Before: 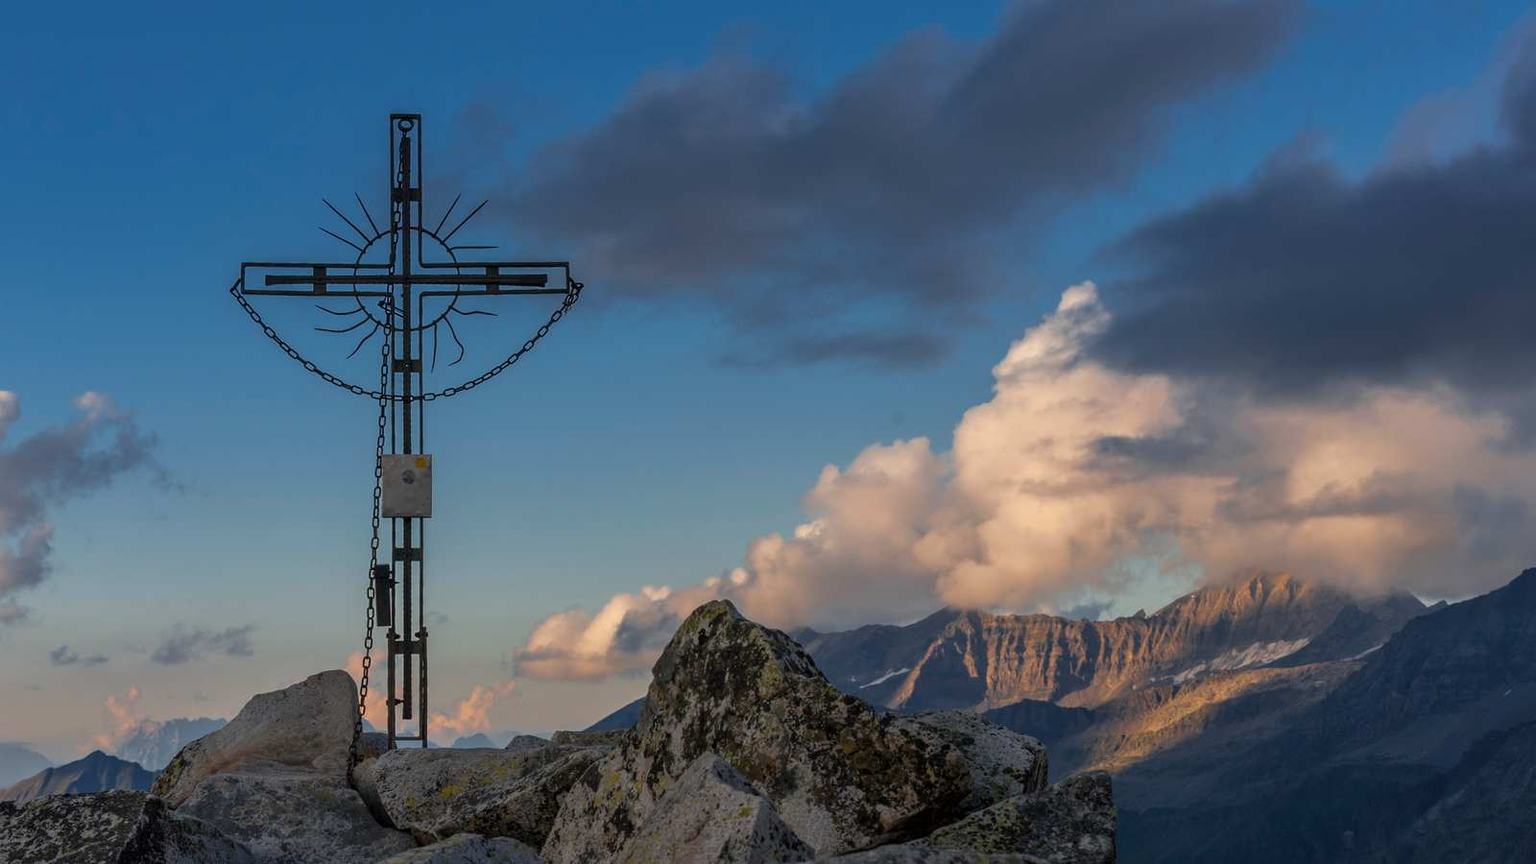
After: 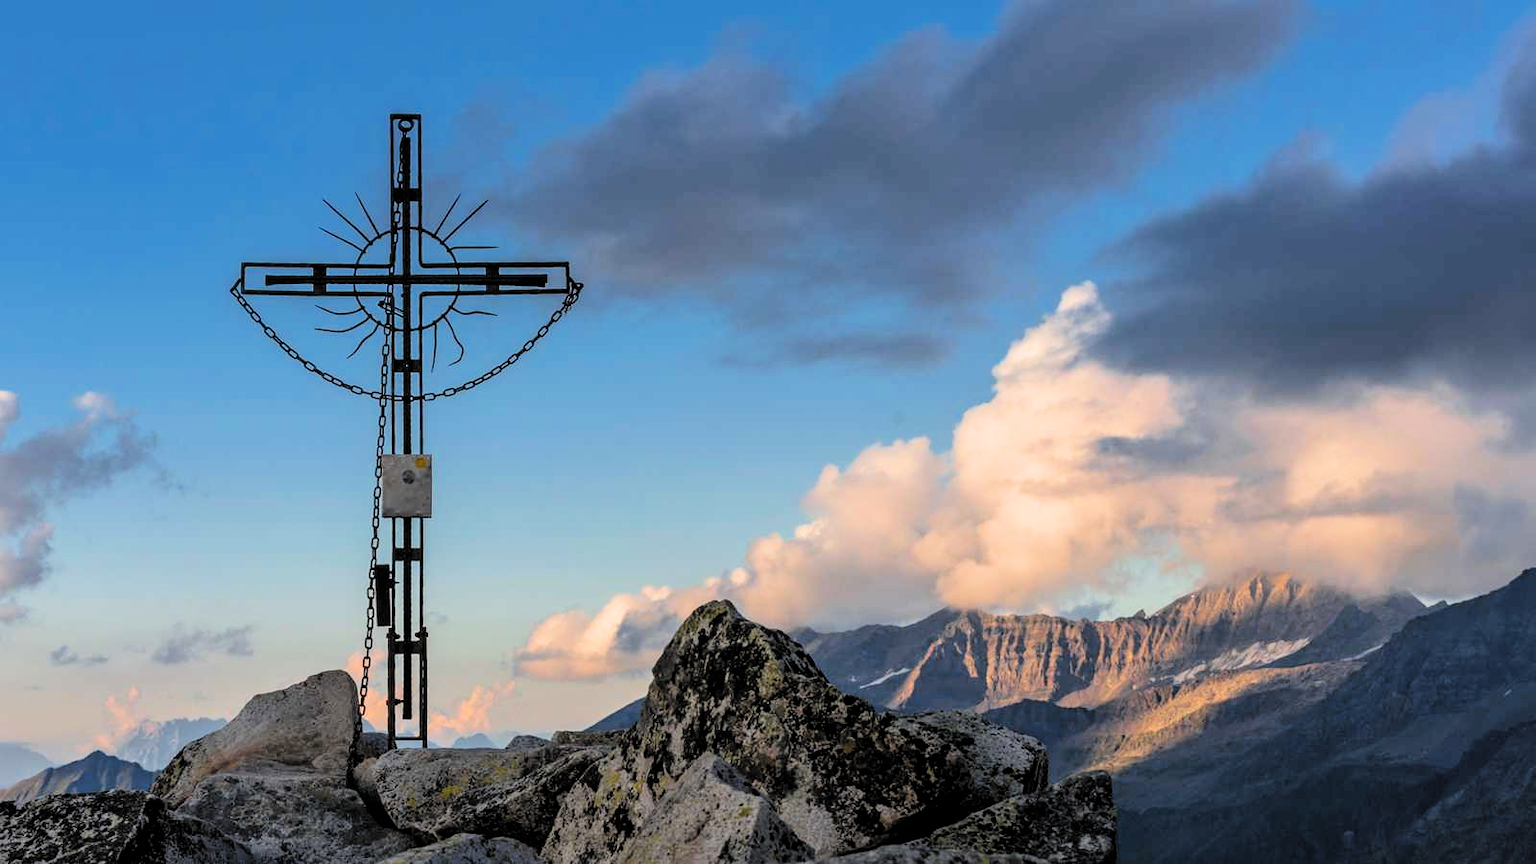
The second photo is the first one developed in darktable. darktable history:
filmic rgb: black relative exposure -5.11 EV, white relative exposure 3.98 EV, hardness 2.88, contrast 1.301, highlights saturation mix -28.96%, color science v6 (2022)
exposure: black level correction 0.001, exposure 0.961 EV, compensate exposure bias true, compensate highlight preservation false
